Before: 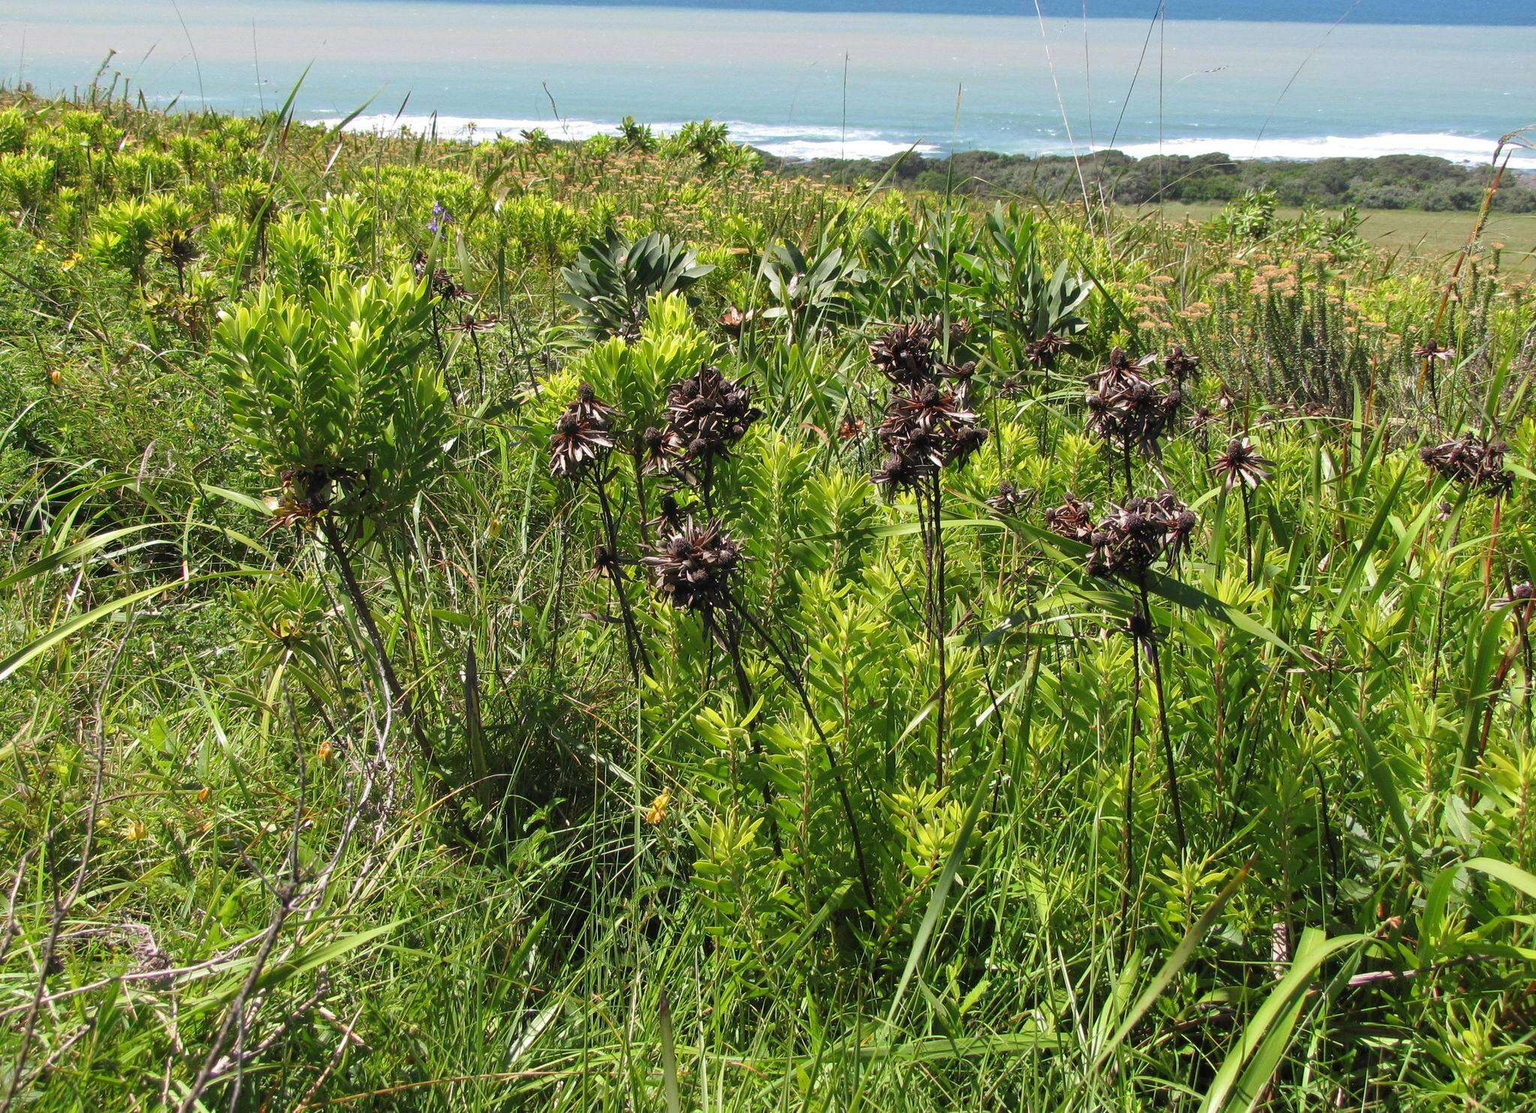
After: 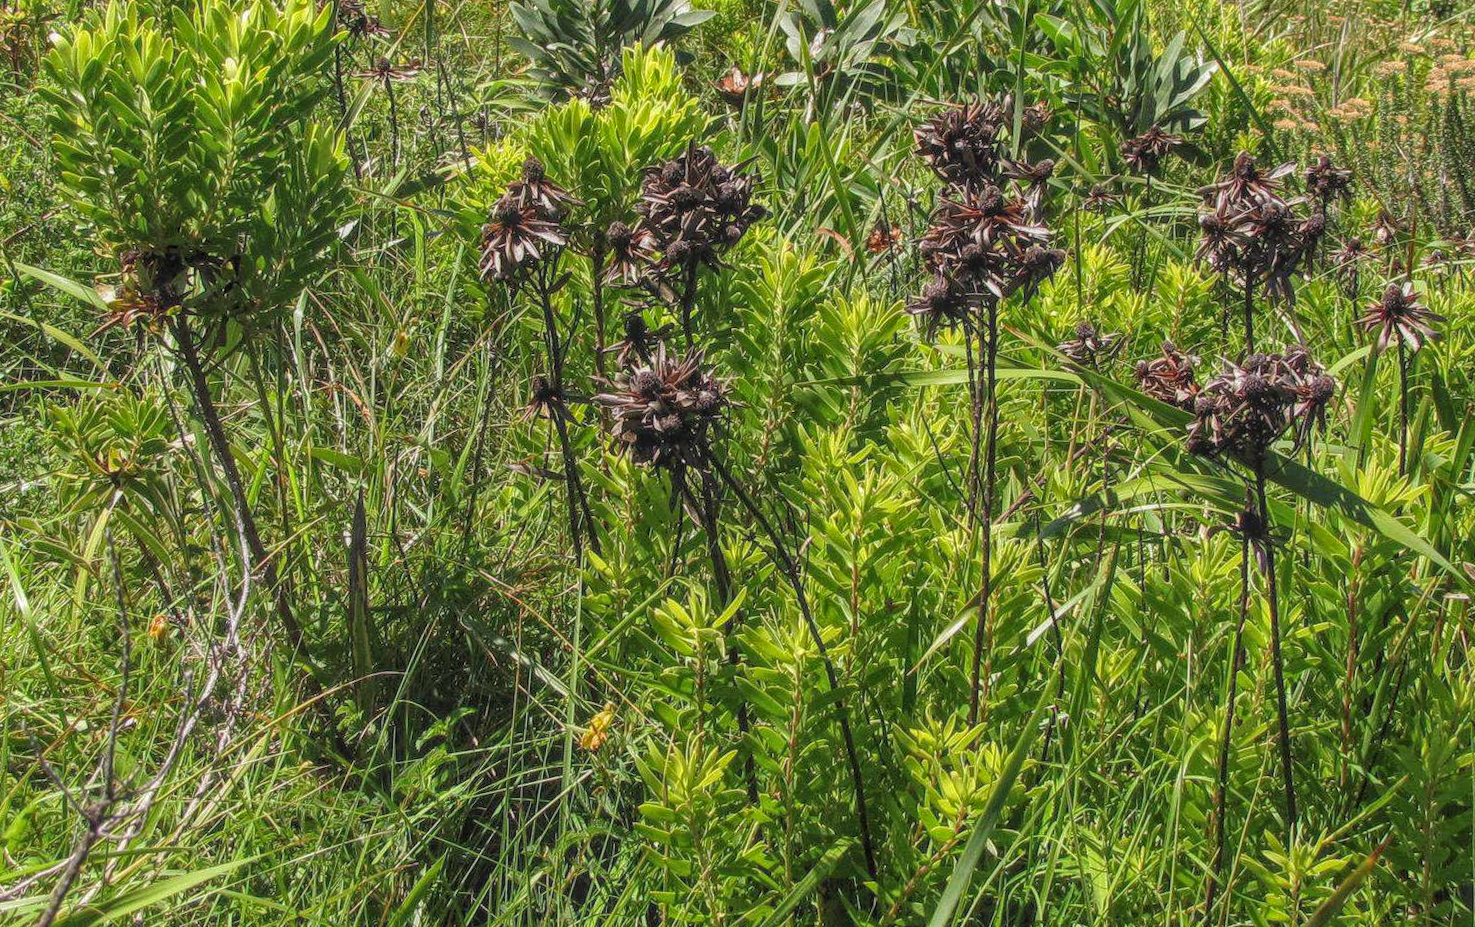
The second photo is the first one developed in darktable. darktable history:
local contrast: highlights 66%, shadows 33%, detail 166%, midtone range 0.2
crop and rotate: angle -3.37°, left 9.79%, top 20.73%, right 12.42%, bottom 11.82%
